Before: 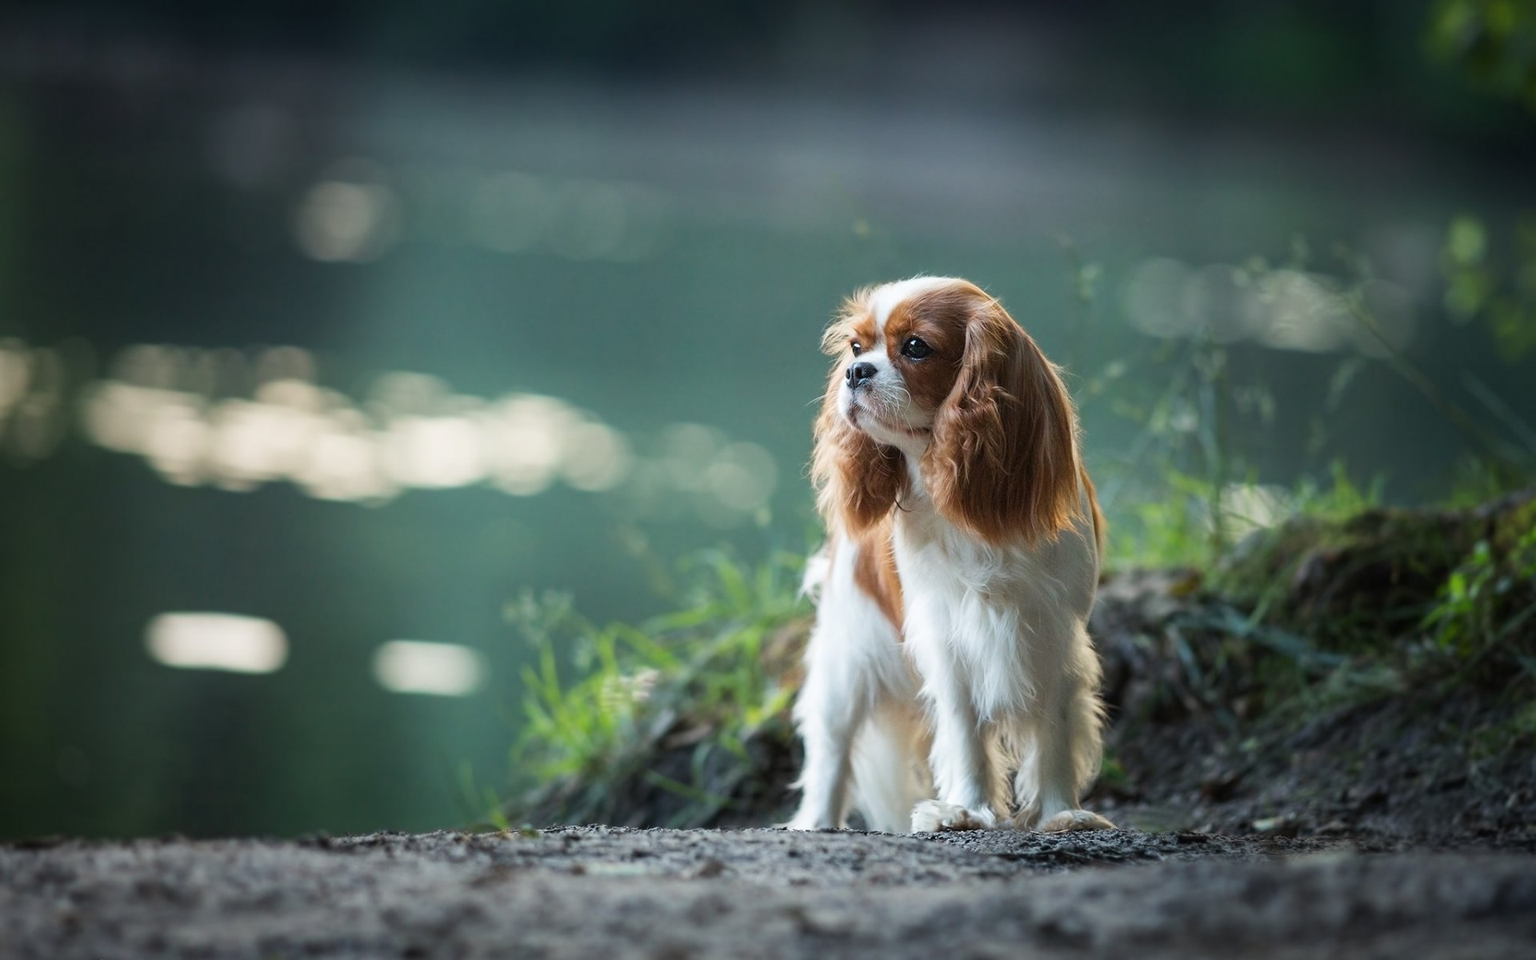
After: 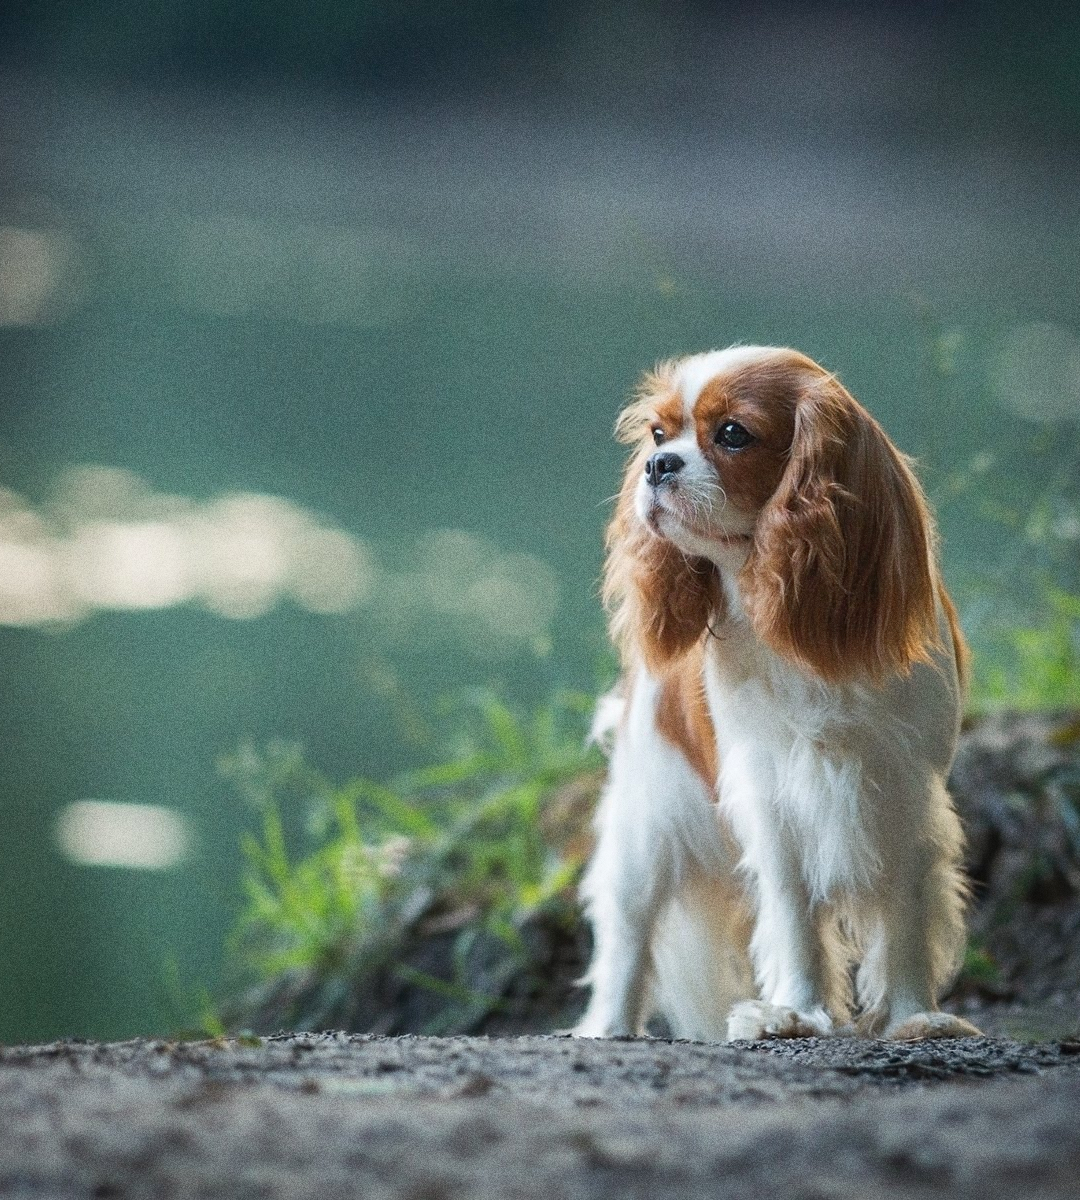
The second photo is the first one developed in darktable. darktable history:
crop: left 21.496%, right 22.254%
grain: coarseness 0.09 ISO, strength 40%
shadows and highlights: on, module defaults
